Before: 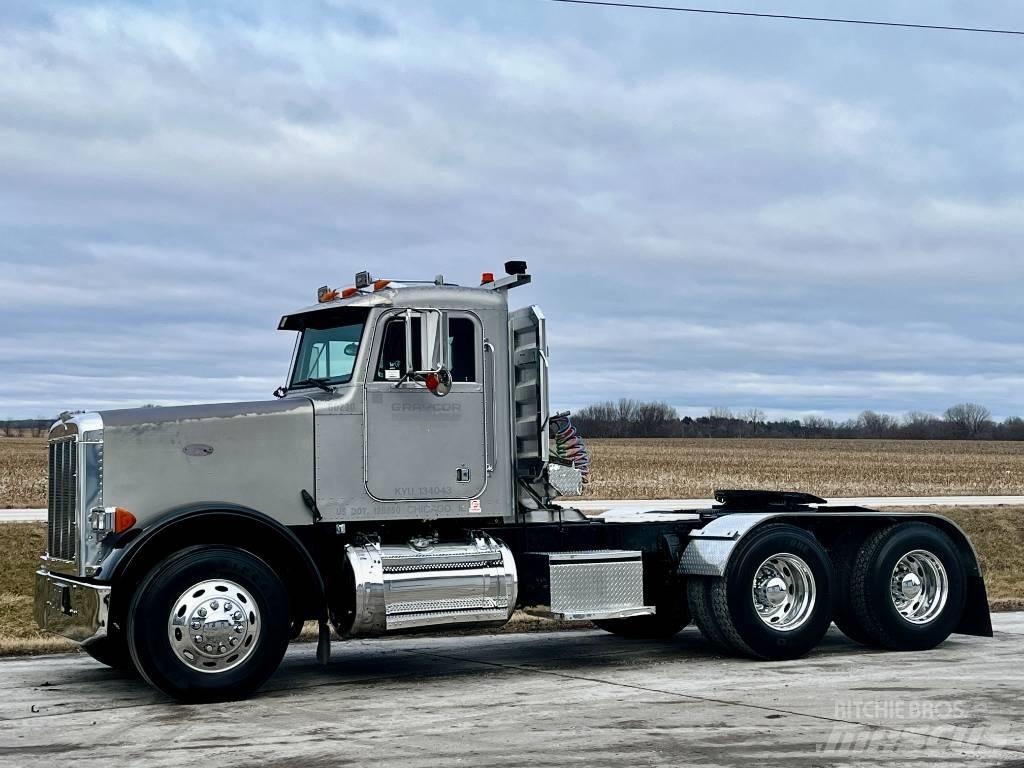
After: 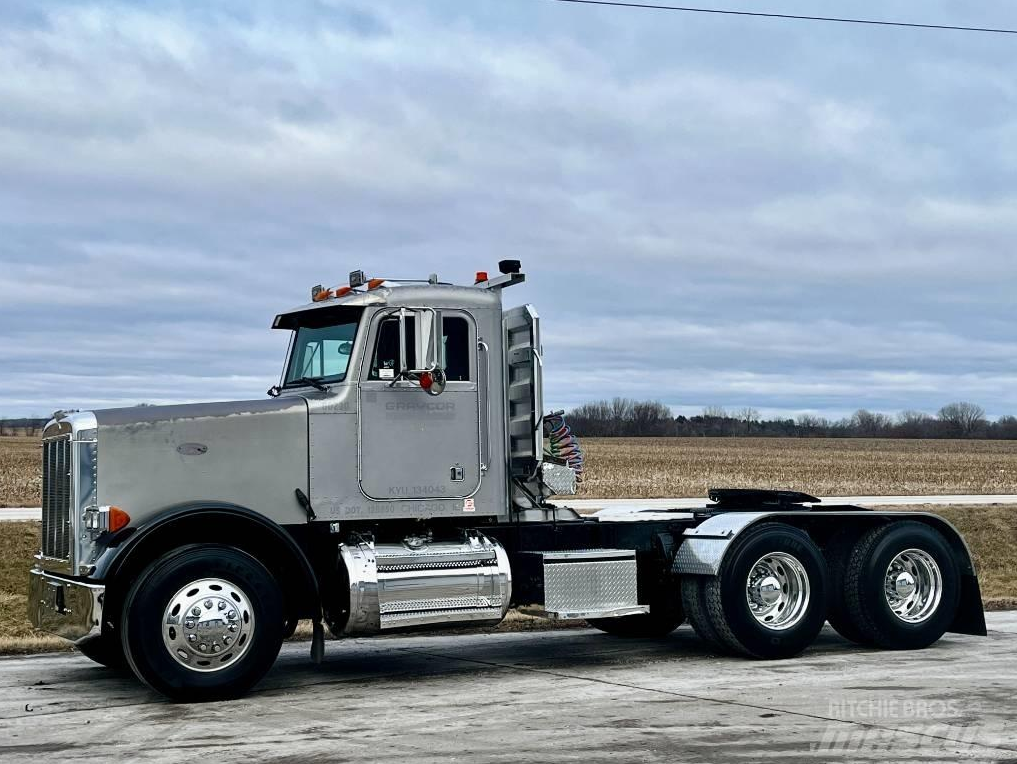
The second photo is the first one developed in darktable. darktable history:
crop and rotate: left 0.614%, top 0.179%, bottom 0.309%
rotate and perspective: crop left 0, crop top 0
